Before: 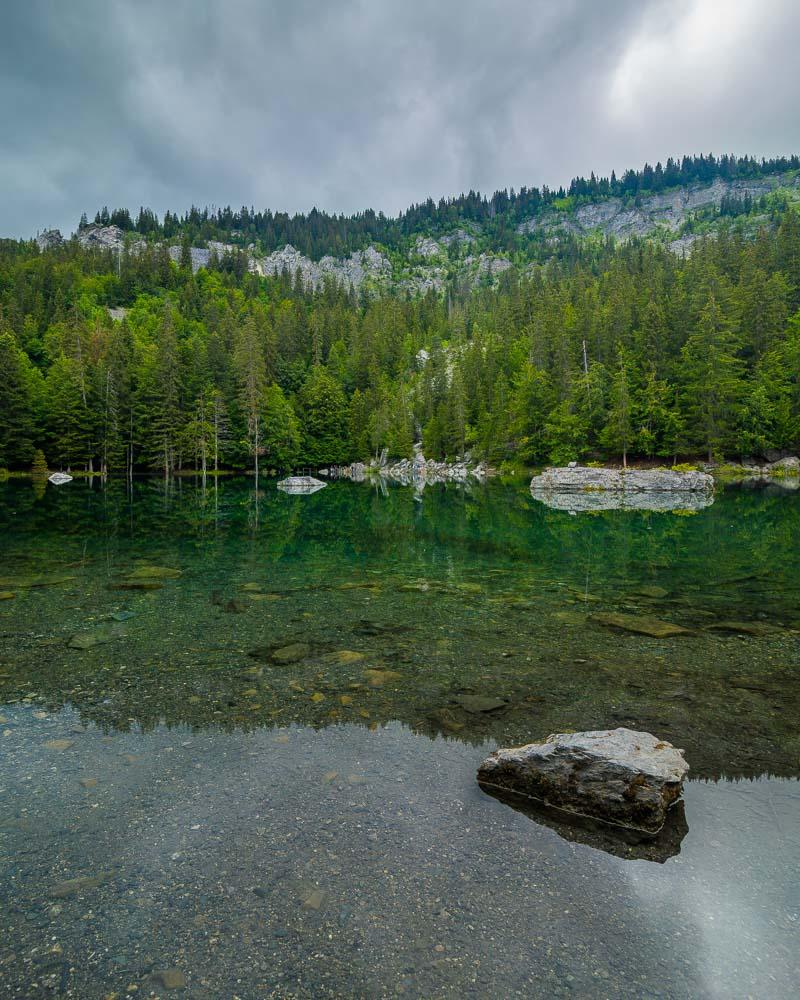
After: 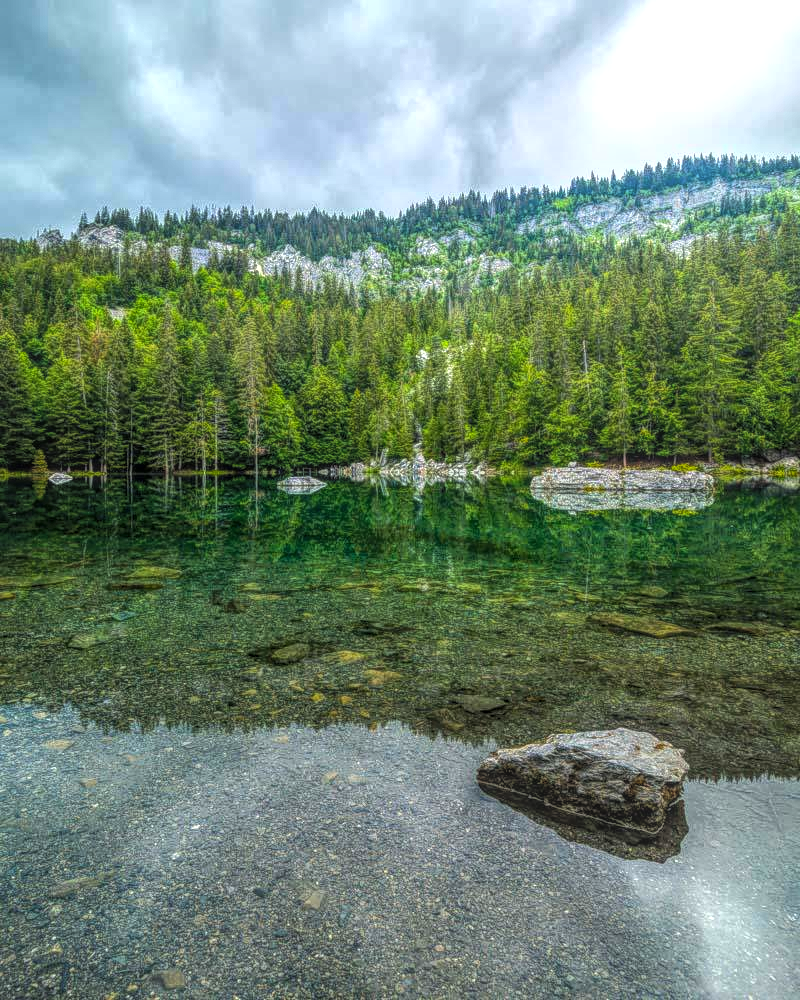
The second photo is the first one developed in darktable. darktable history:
exposure: exposure 0.402 EV, compensate highlight preservation false
contrast brightness saturation: contrast 0.03, brightness 0.061, saturation 0.128
tone equalizer: -8 EV -0.727 EV, -7 EV -0.736 EV, -6 EV -0.638 EV, -5 EV -0.387 EV, -3 EV 0.372 EV, -2 EV 0.6 EV, -1 EV 0.678 EV, +0 EV 0.733 EV, edges refinement/feathering 500, mask exposure compensation -1.57 EV, preserve details no
local contrast: highlights 20%, shadows 25%, detail 199%, midtone range 0.2
